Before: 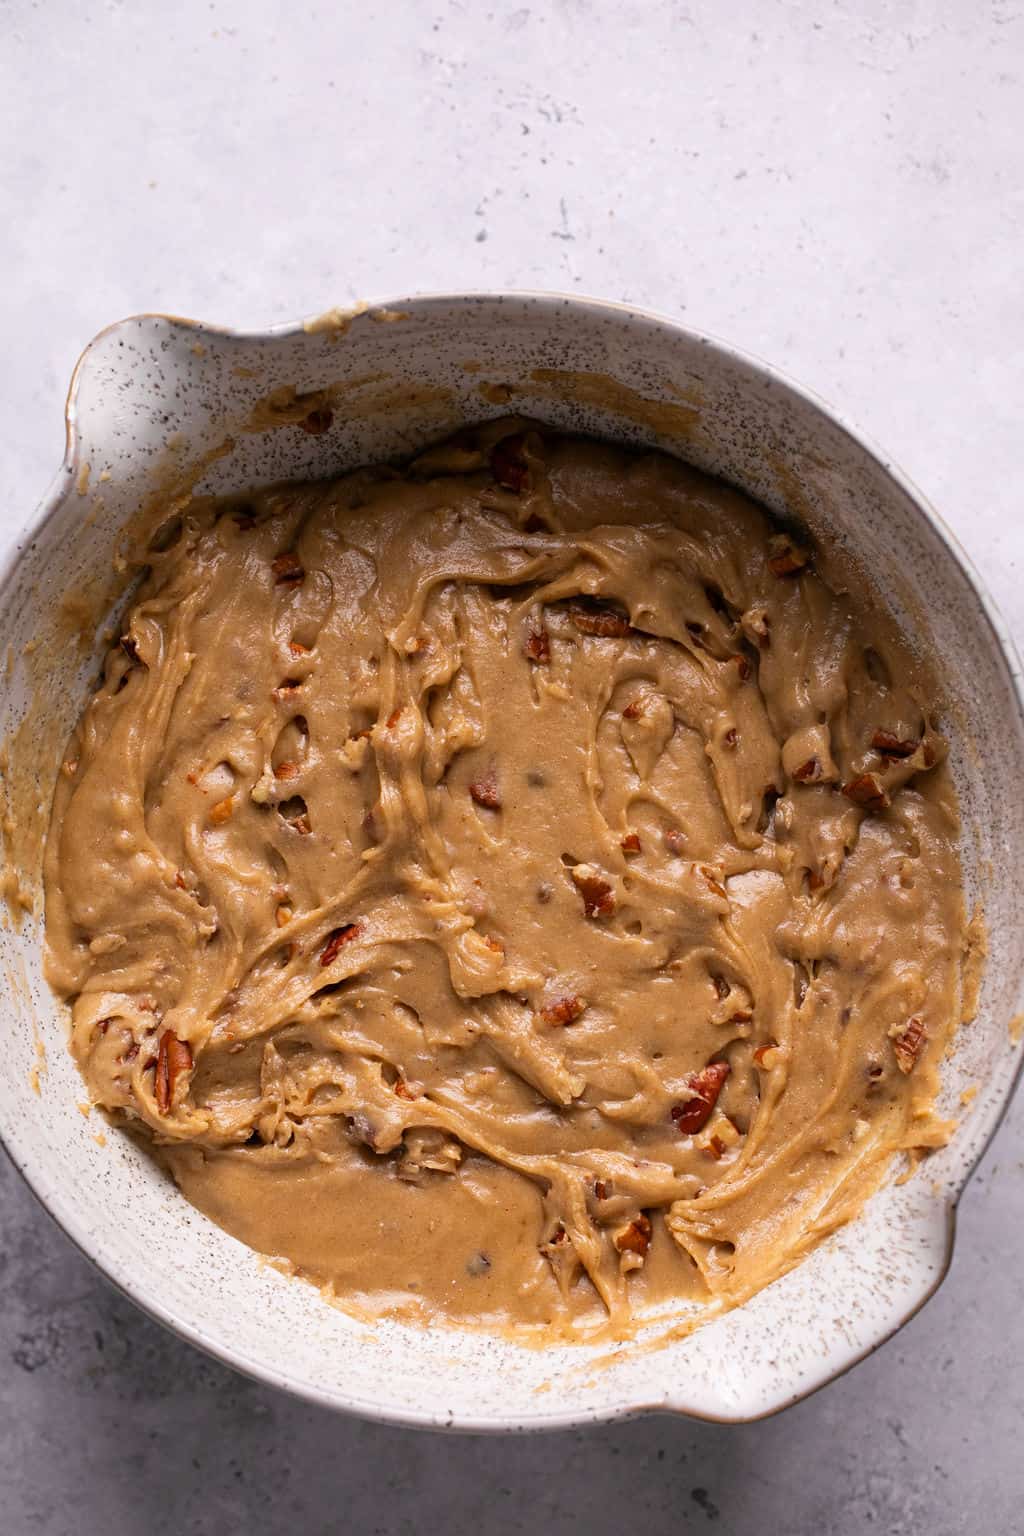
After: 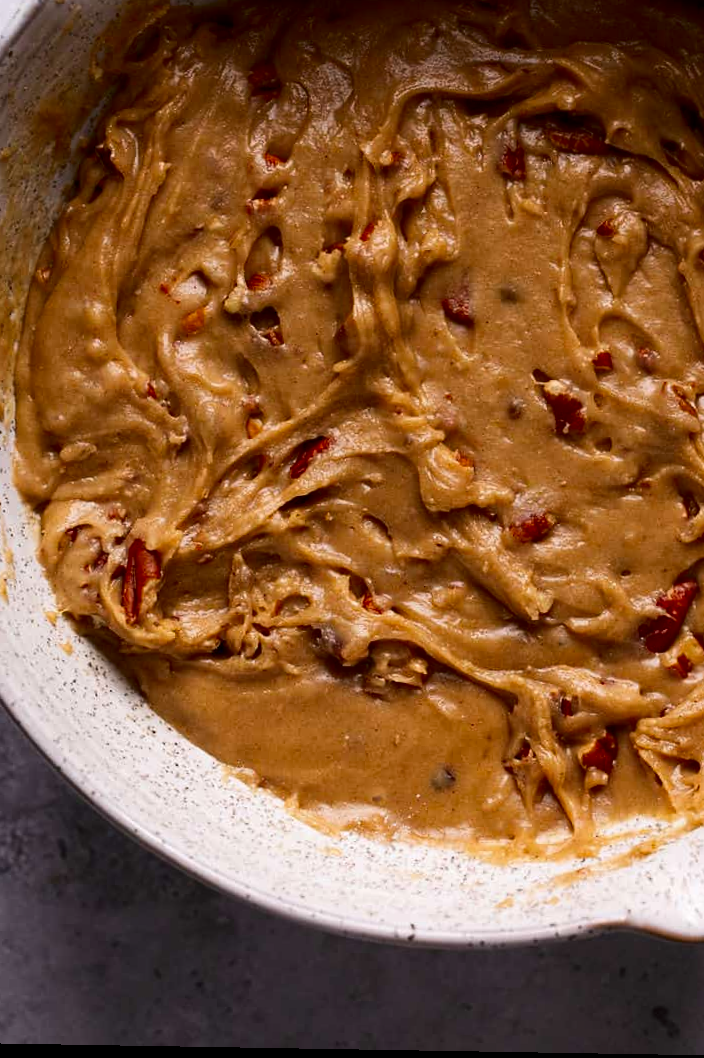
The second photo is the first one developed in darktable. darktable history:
crop and rotate: angle -0.96°, left 3.841%, top 31.81%, right 29.071%
contrast brightness saturation: contrast 0.129, brightness -0.241, saturation 0.149
